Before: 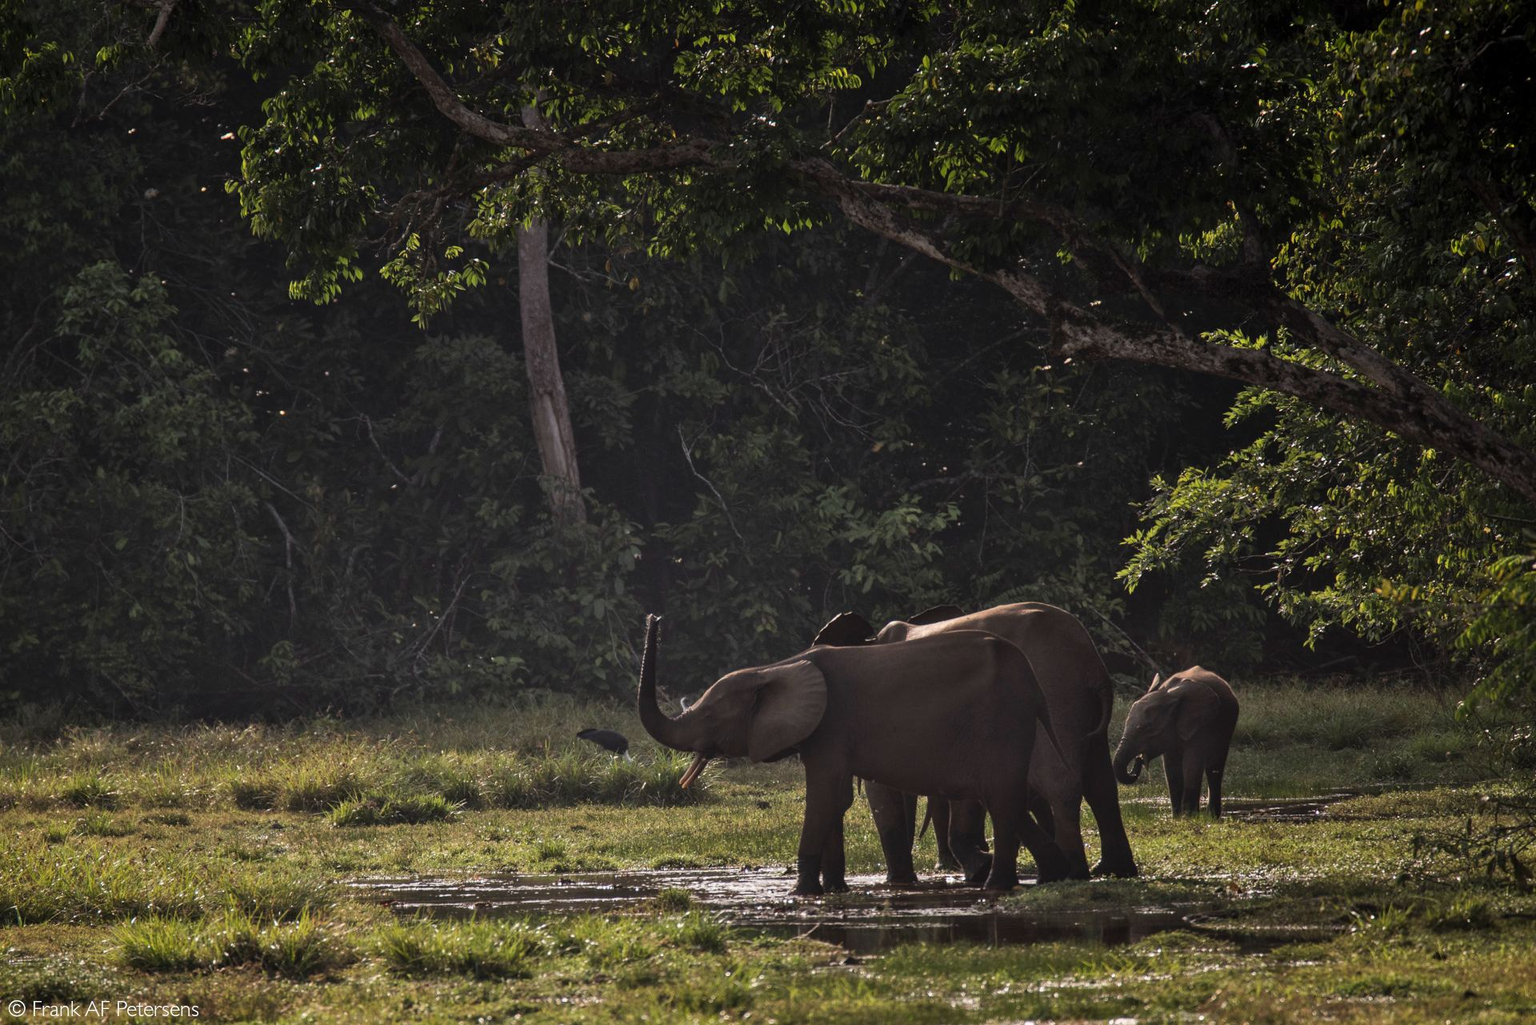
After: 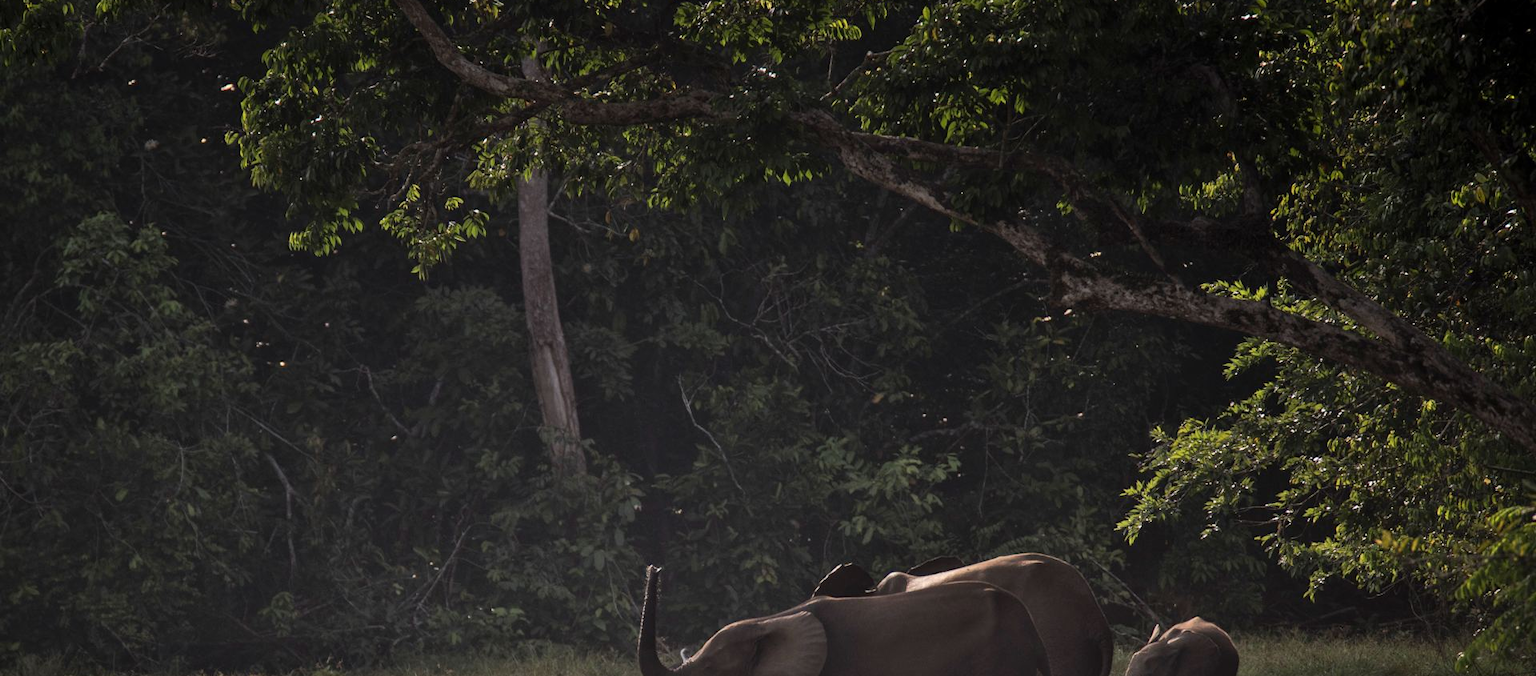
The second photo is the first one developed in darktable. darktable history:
crop and rotate: top 4.838%, bottom 29.065%
